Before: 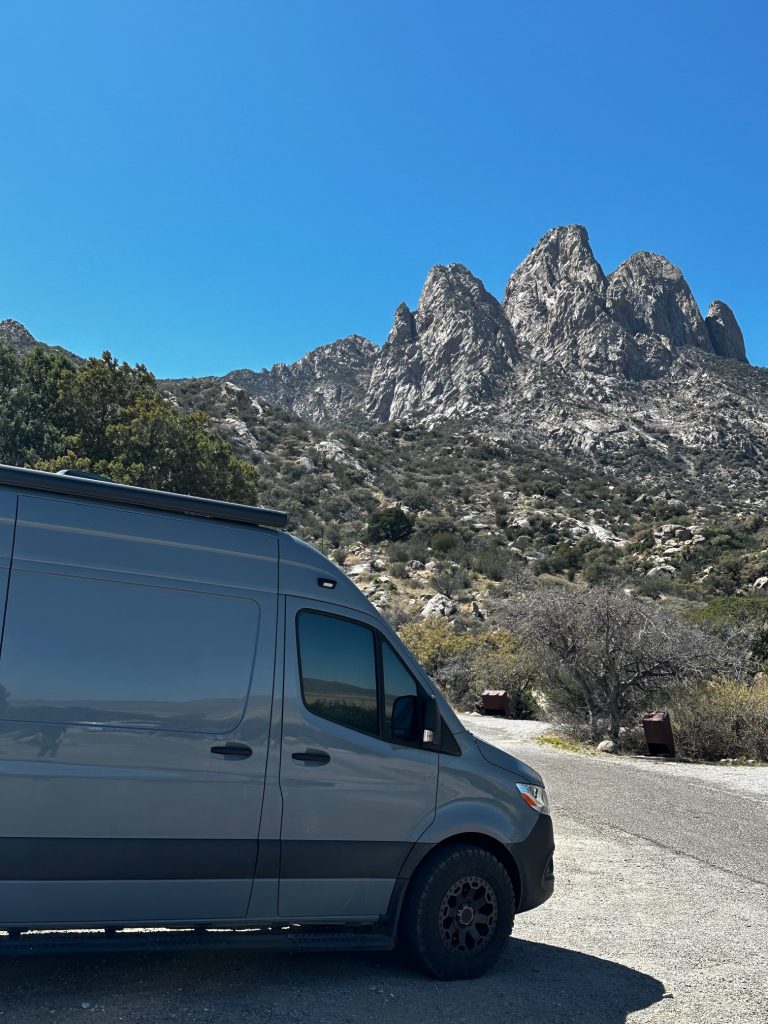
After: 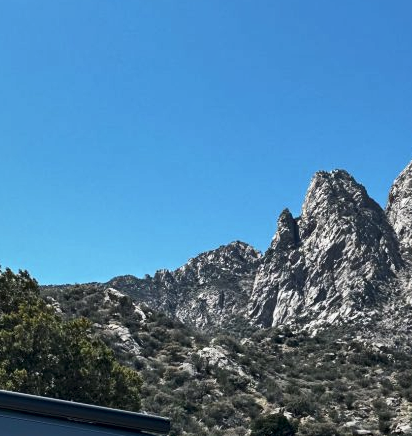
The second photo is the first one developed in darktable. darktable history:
contrast brightness saturation: contrast 0.152, brightness 0.044
exposure: exposure -0.283 EV, compensate highlight preservation false
local contrast: mode bilateral grid, contrast 100, coarseness 100, detail 165%, midtone range 0.2
crop: left 15.301%, top 9.226%, right 31.03%, bottom 48.1%
